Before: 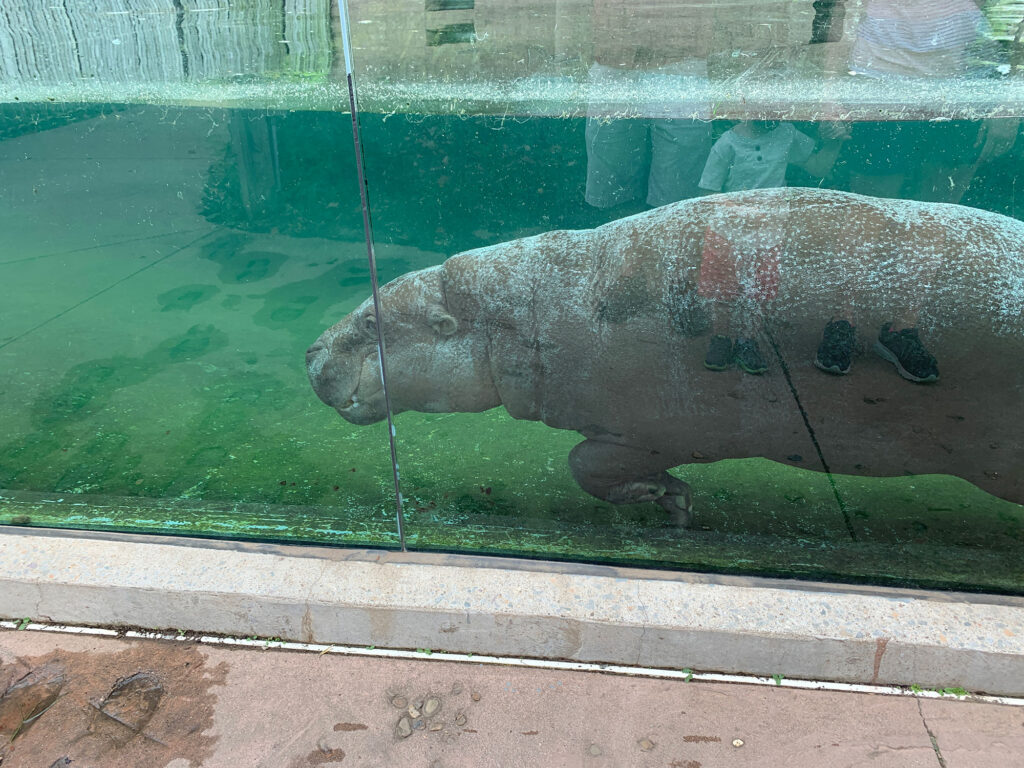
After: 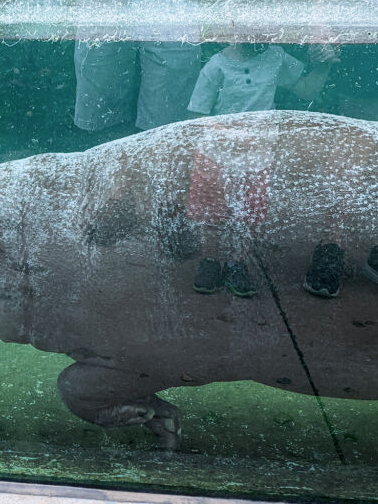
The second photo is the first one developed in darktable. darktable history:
exposure: exposure -0.072 EV, compensate highlight preservation false
white balance: red 1.004, blue 1.096
contrast brightness saturation: saturation -0.1
crop and rotate: left 49.936%, top 10.094%, right 13.136%, bottom 24.256%
sigmoid: contrast 1.22, skew 0.65
tone equalizer: -8 EV -0.417 EV, -7 EV -0.389 EV, -6 EV -0.333 EV, -5 EV -0.222 EV, -3 EV 0.222 EV, -2 EV 0.333 EV, -1 EV 0.389 EV, +0 EV 0.417 EV, edges refinement/feathering 500, mask exposure compensation -1.57 EV, preserve details no
contrast equalizer: octaves 7, y [[0.6 ×6], [0.55 ×6], [0 ×6], [0 ×6], [0 ×6]], mix -0.2
local contrast: on, module defaults
